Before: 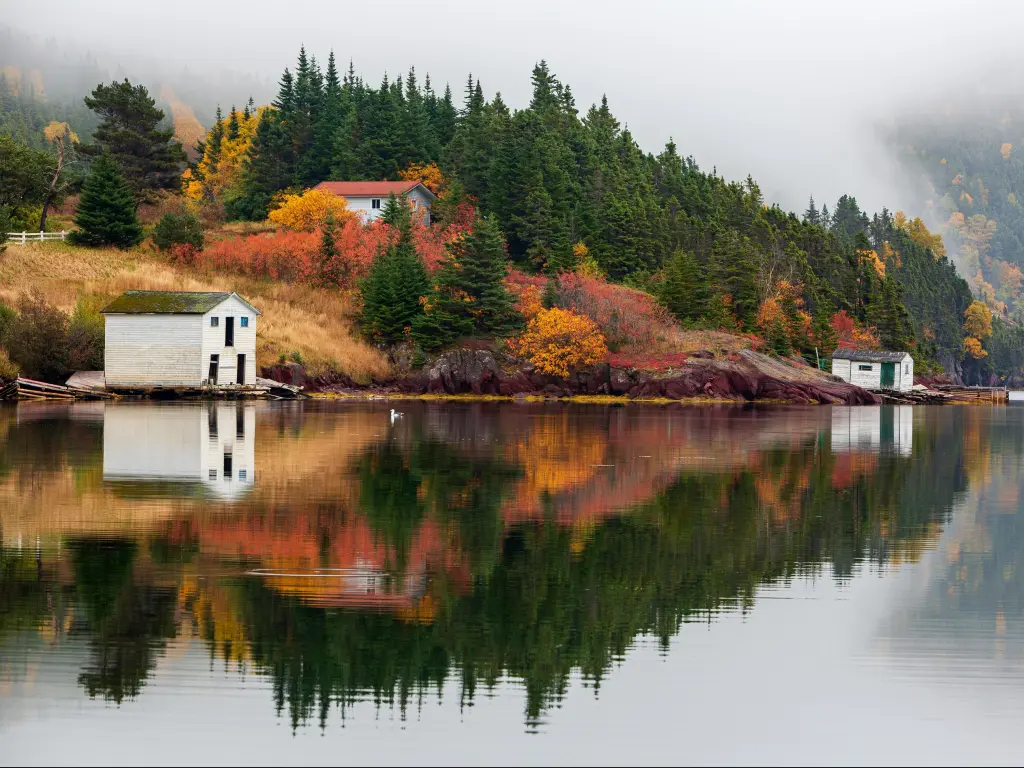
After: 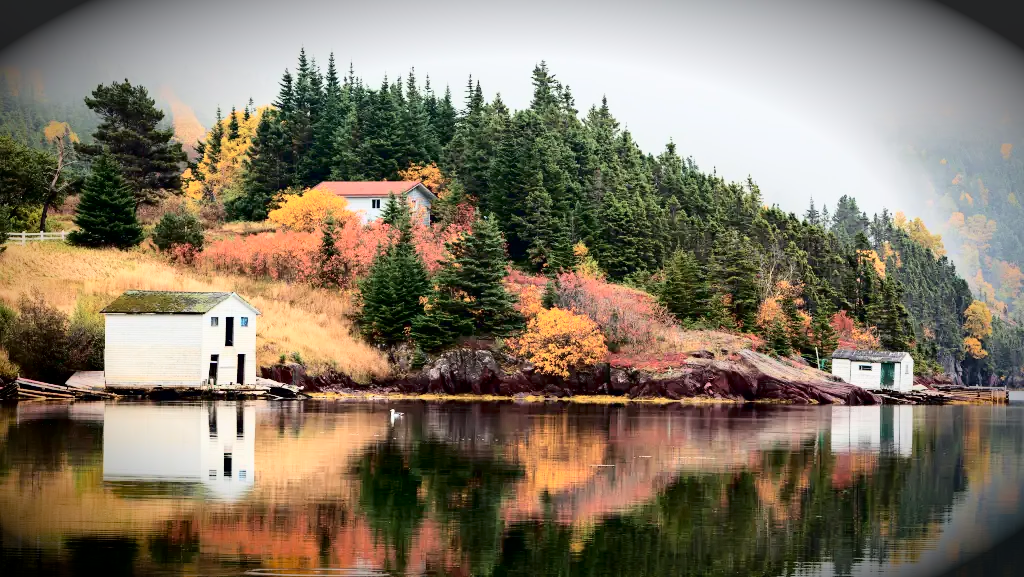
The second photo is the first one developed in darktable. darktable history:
tone curve: curves: ch0 [(0, 0) (0.004, 0) (0.133, 0.071) (0.325, 0.456) (0.832, 0.957) (1, 1)], color space Lab, independent channels, preserve colors none
vignetting: brightness -0.982, saturation 0.49, automatic ratio true
crop: bottom 24.827%
